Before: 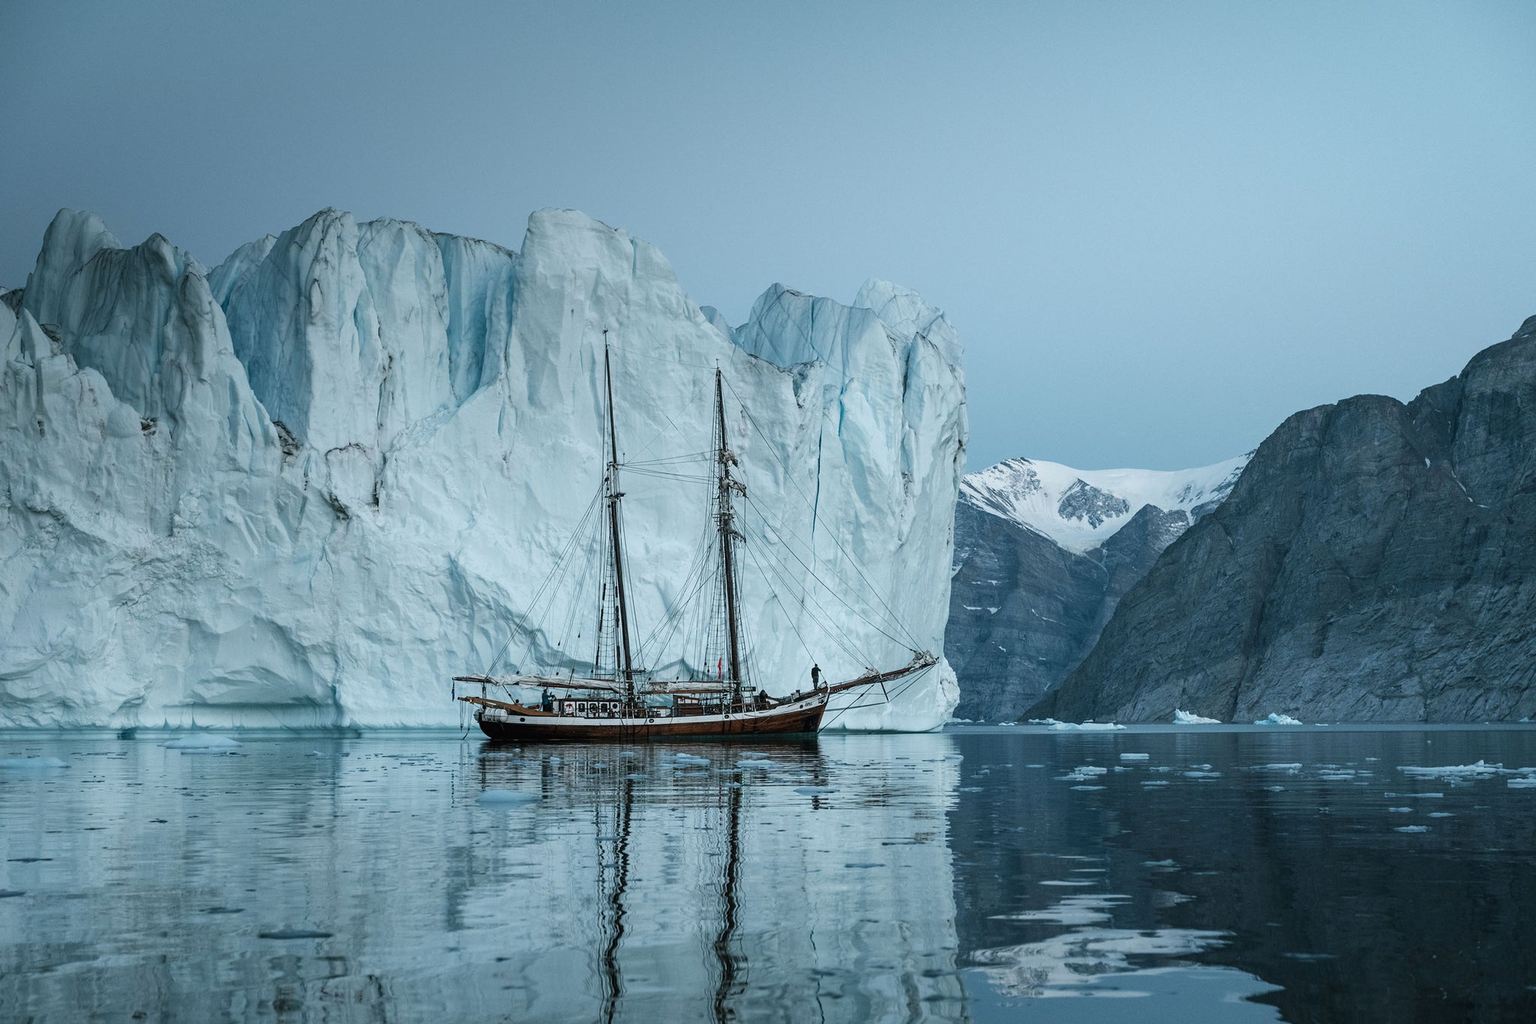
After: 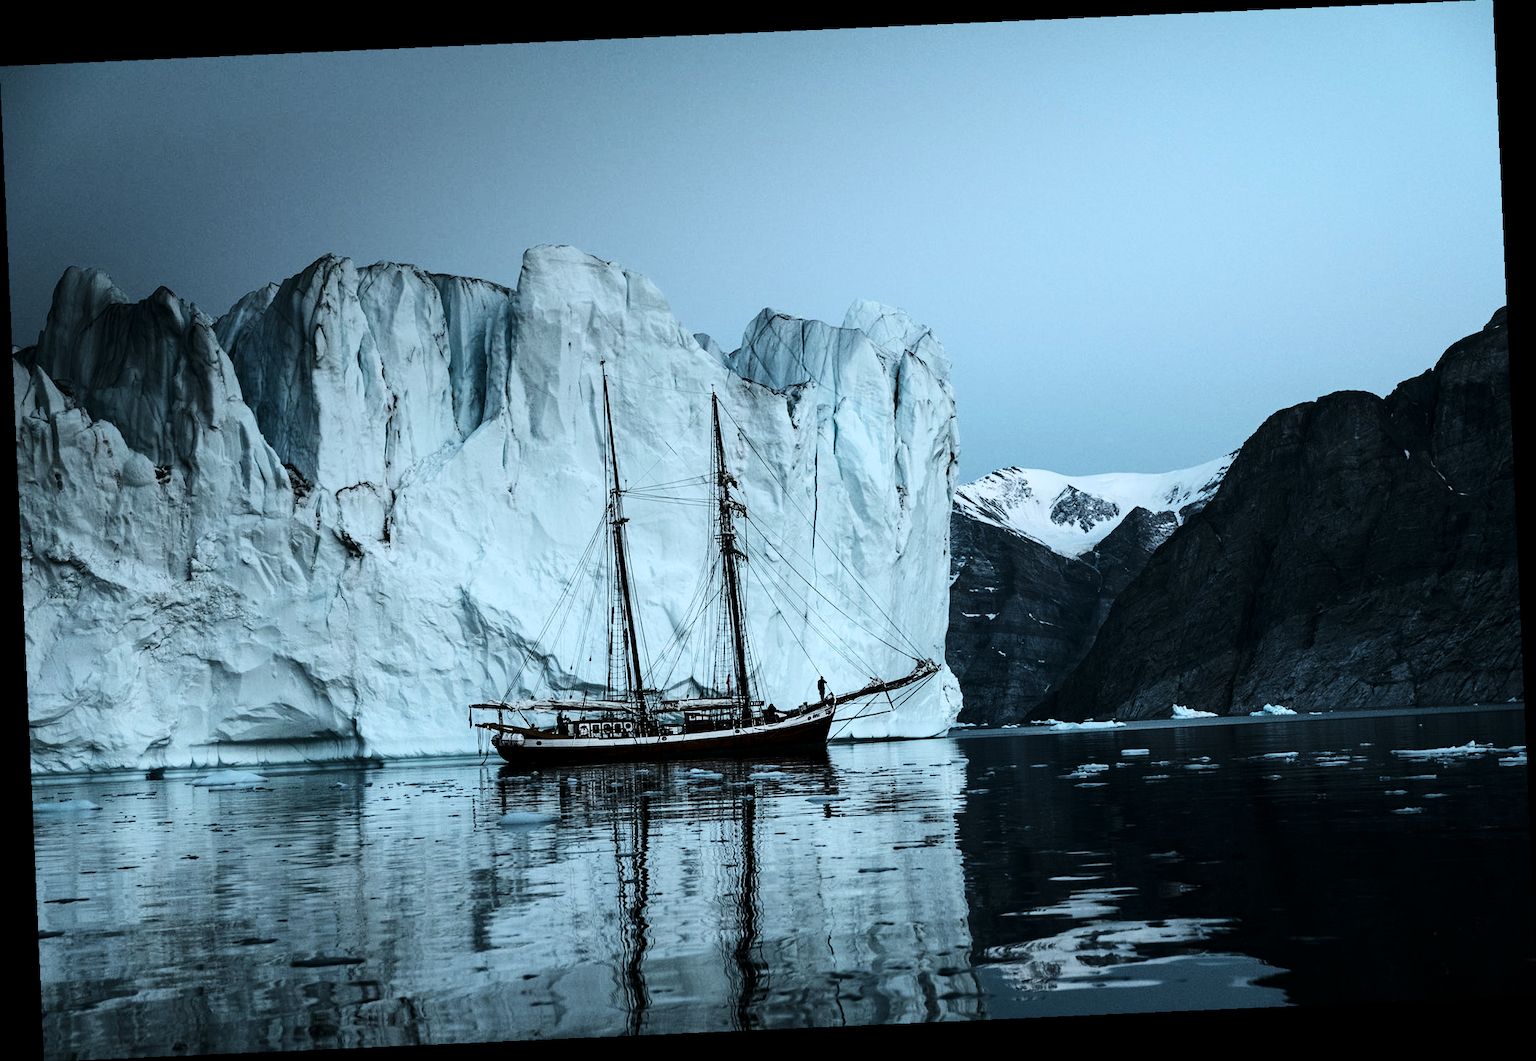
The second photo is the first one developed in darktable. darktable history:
contrast brightness saturation: contrast 0.4, brightness 0.05, saturation 0.25
white balance: red 0.982, blue 1.018
rotate and perspective: rotation -2.56°, automatic cropping off
levels: levels [0, 0.618, 1]
